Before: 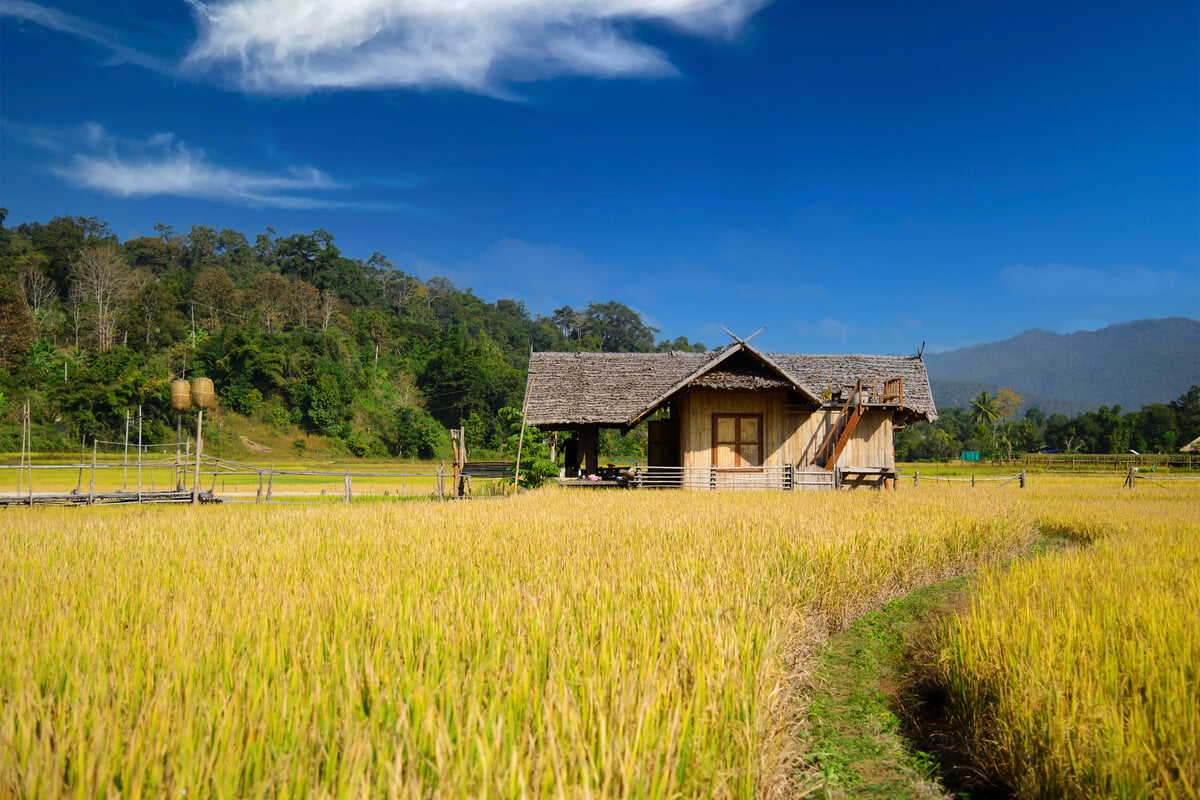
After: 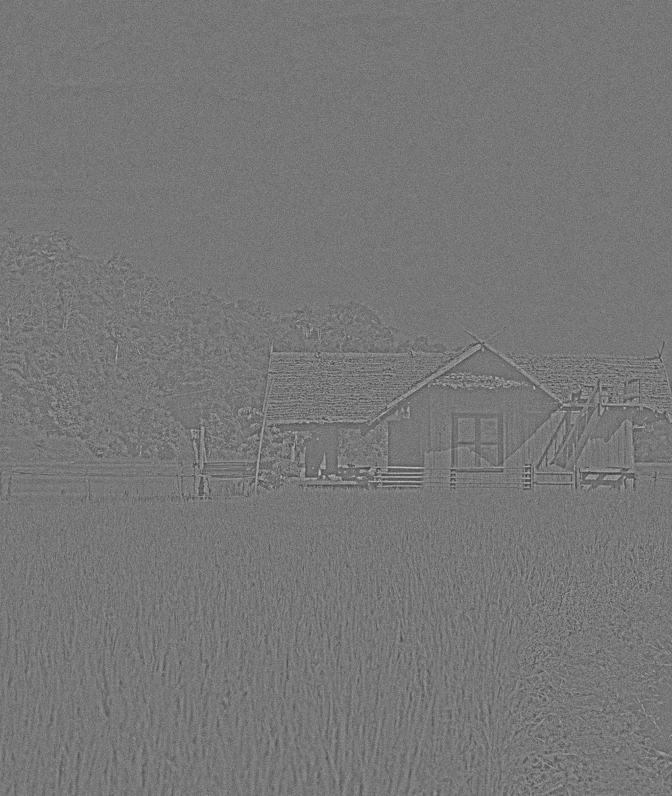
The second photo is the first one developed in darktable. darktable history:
local contrast: detail 160%
shadows and highlights: low approximation 0.01, soften with gaussian
crop: left 21.674%, right 22.086%
highpass: sharpness 5.84%, contrast boost 8.44%
grain: coarseness 0.09 ISO
